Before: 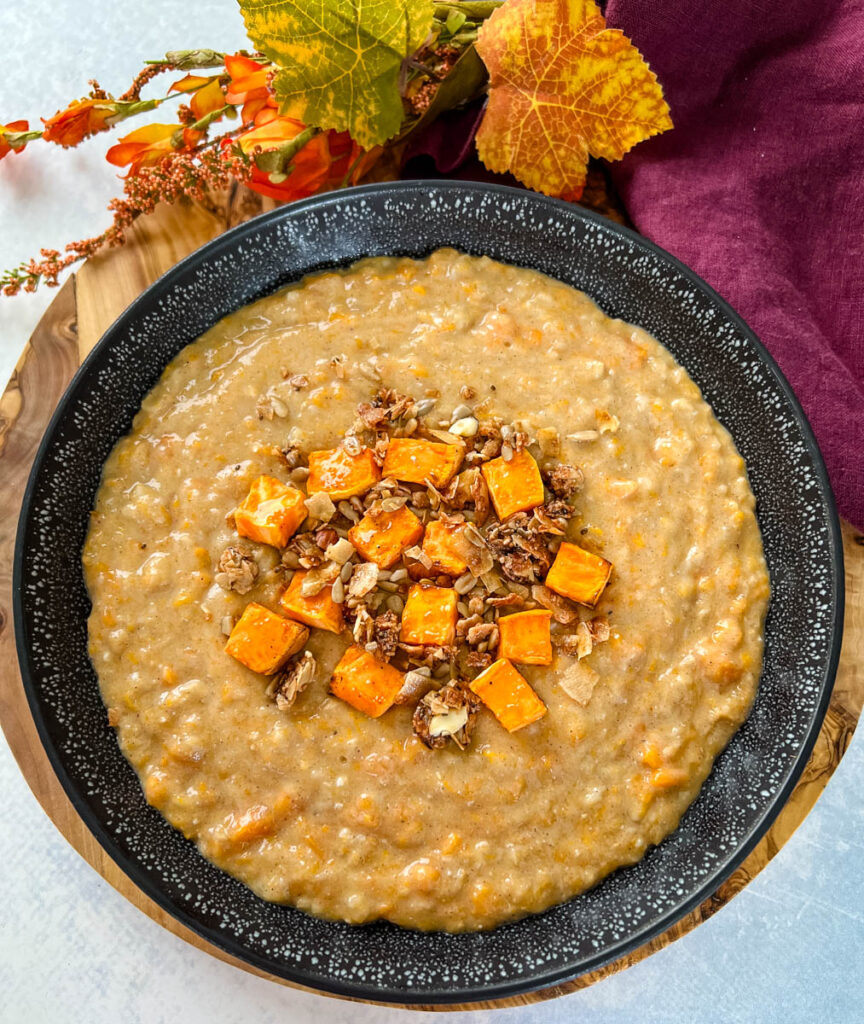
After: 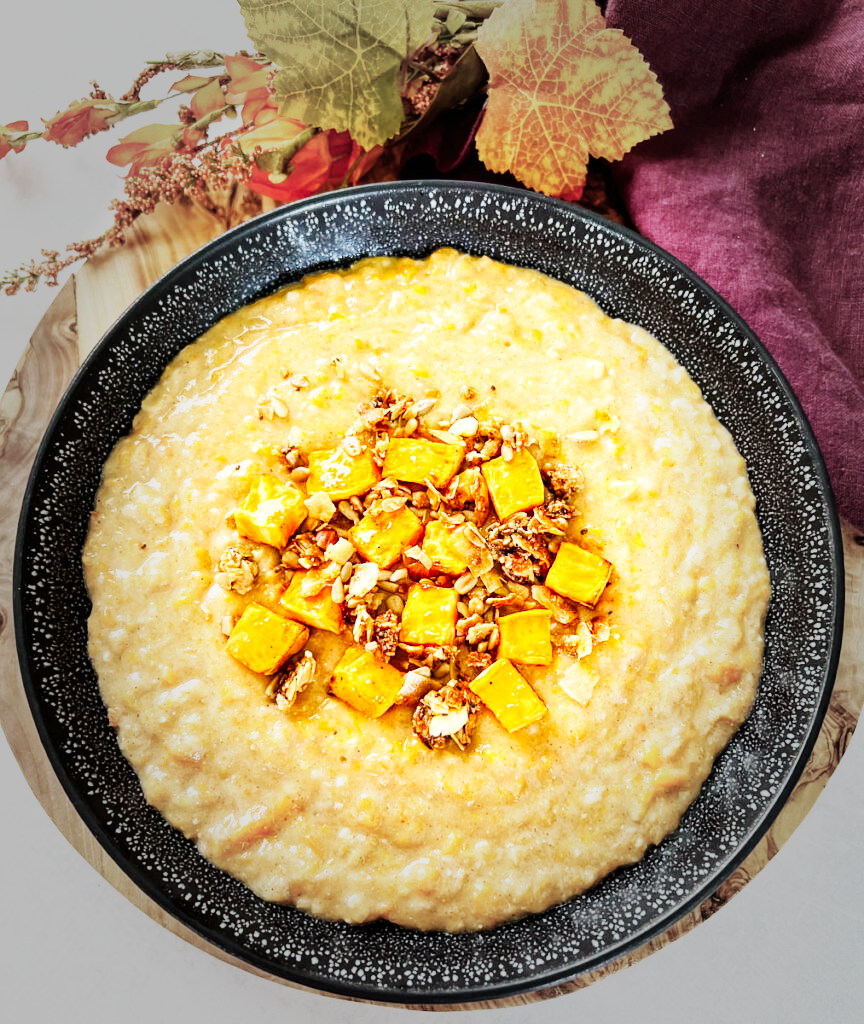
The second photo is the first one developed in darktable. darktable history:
vignetting: fall-off start 48.09%, automatic ratio true, width/height ratio 1.297
base curve: curves: ch0 [(0, 0) (0.007, 0.004) (0.027, 0.03) (0.046, 0.07) (0.207, 0.54) (0.442, 0.872) (0.673, 0.972) (1, 1)], preserve colors none
